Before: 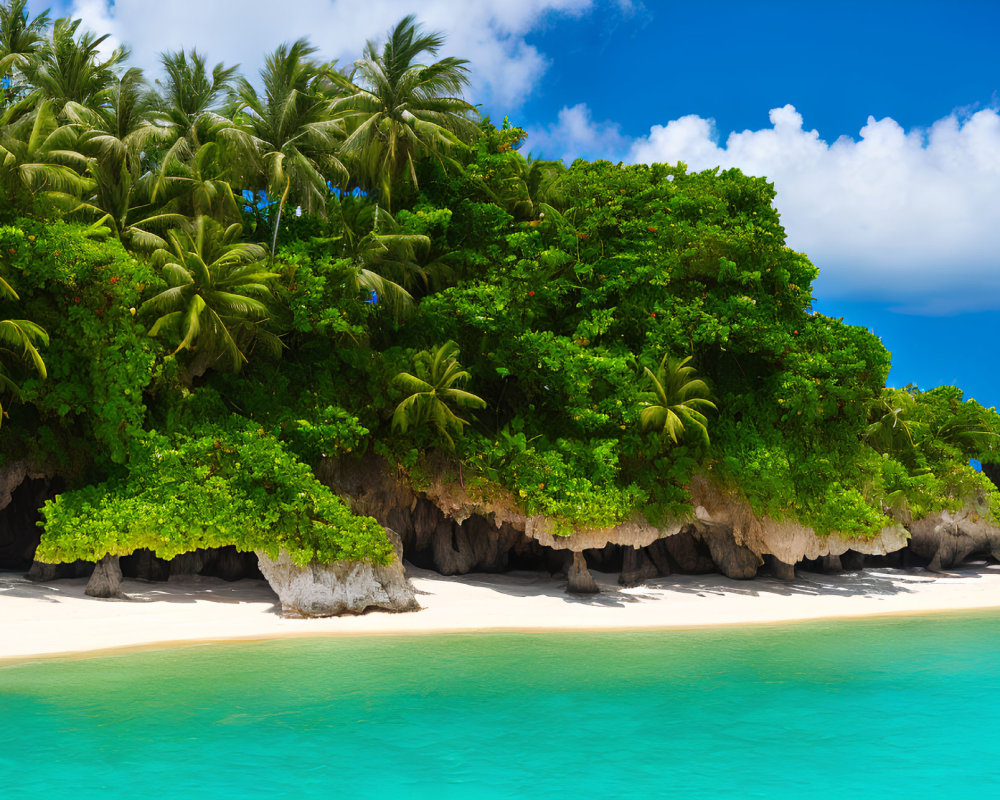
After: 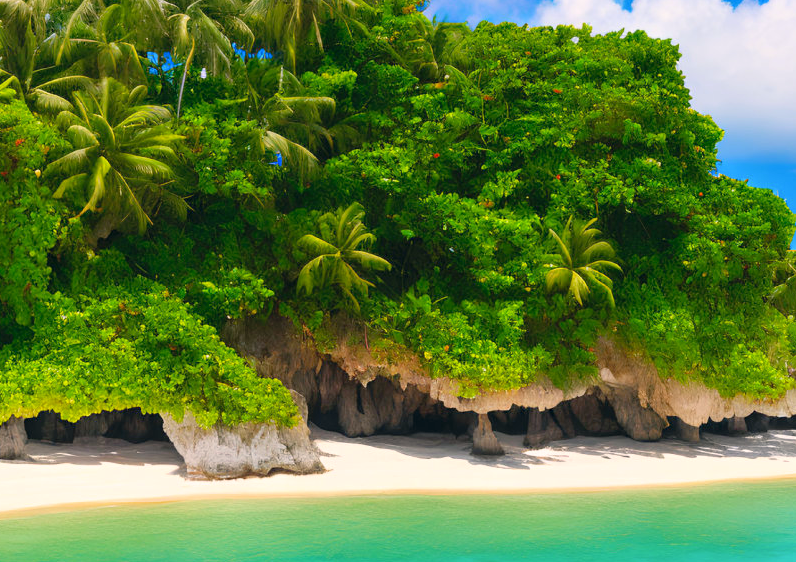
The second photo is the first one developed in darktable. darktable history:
crop: left 9.591%, top 17.333%, right 10.739%, bottom 12.401%
levels: levels [0, 0.445, 1]
color correction: highlights a* 5.44, highlights b* 5.31, shadows a* -3.98, shadows b* -5.23
